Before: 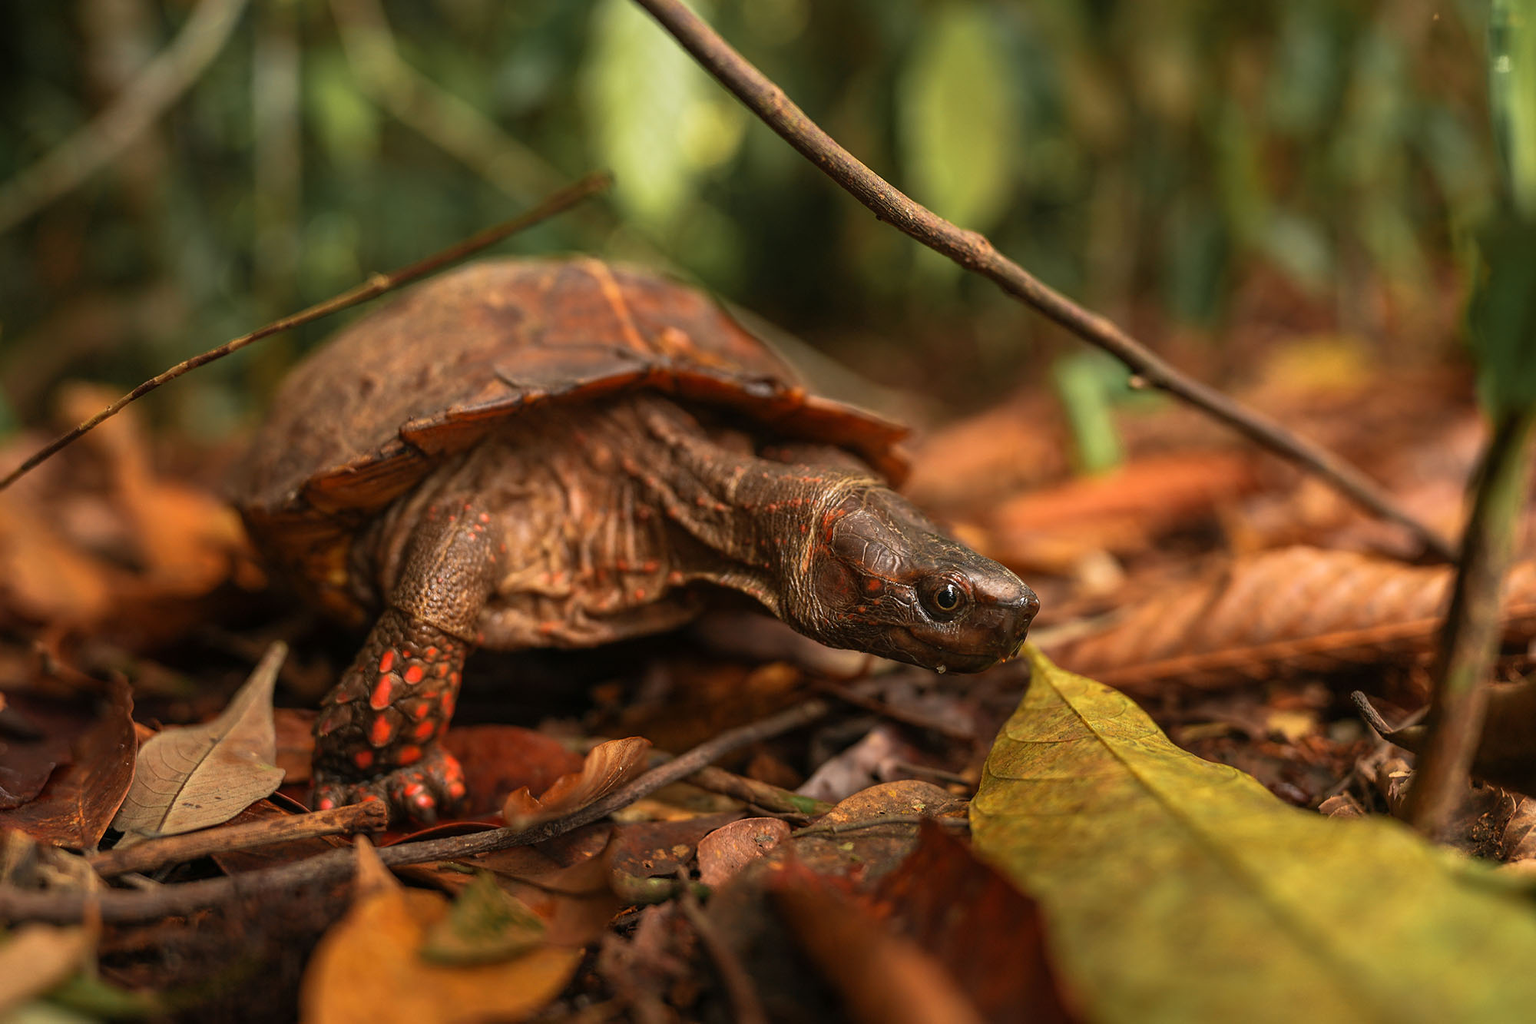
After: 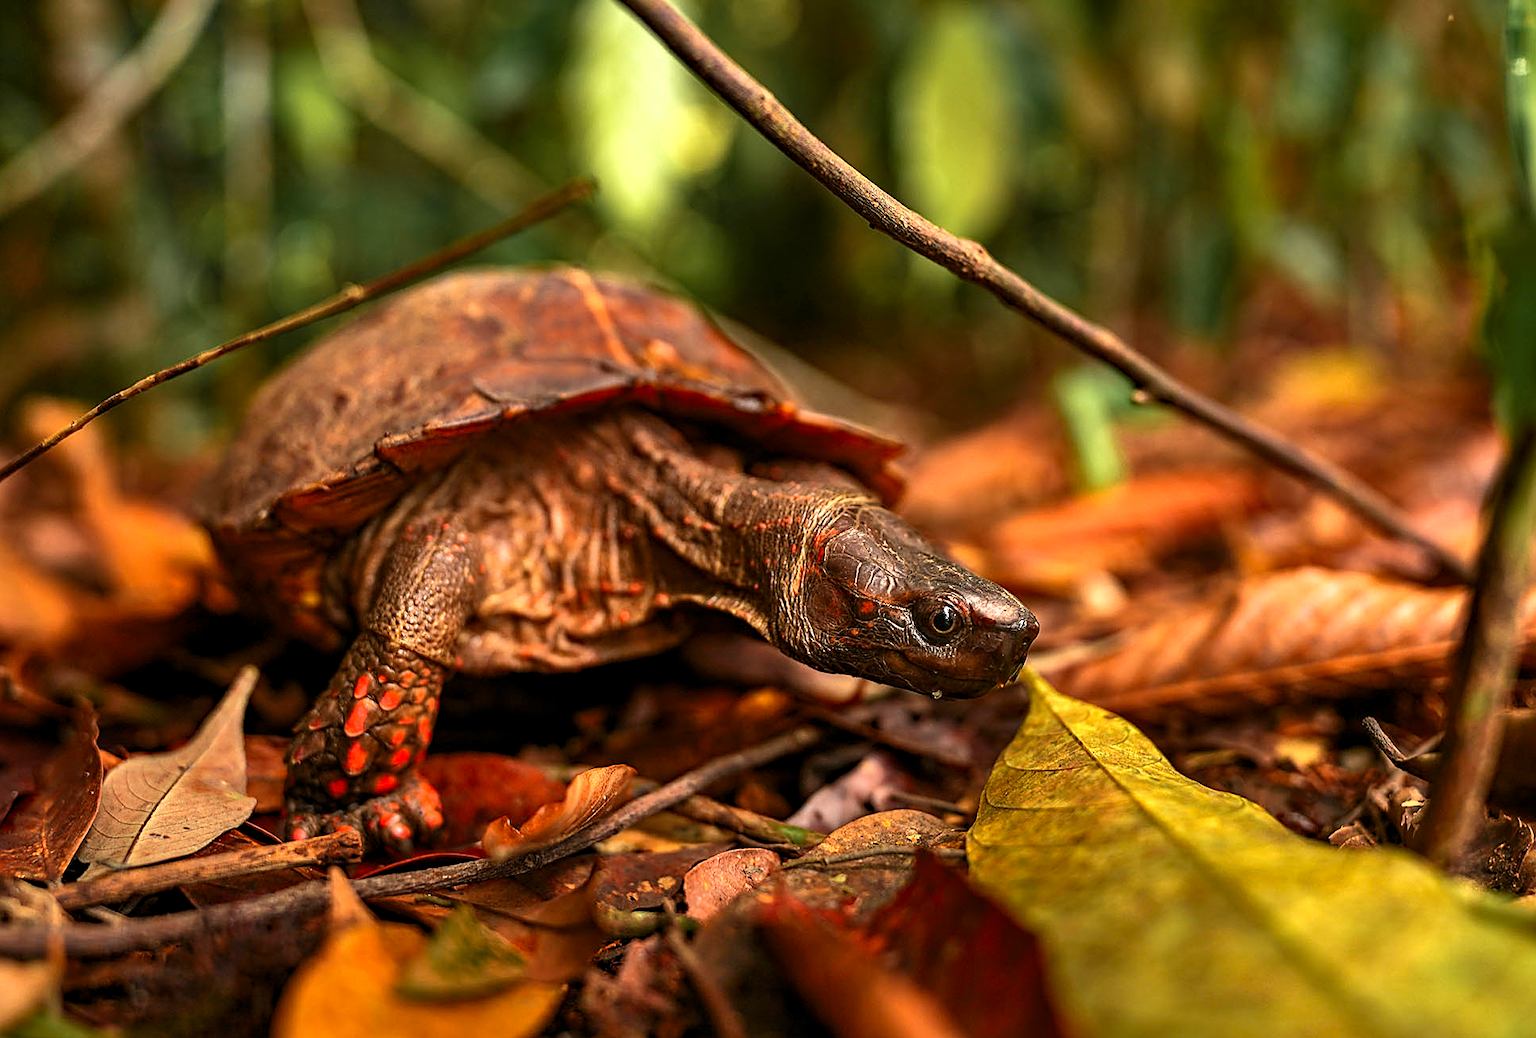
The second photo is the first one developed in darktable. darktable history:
haze removal: on, module defaults
contrast brightness saturation: contrast 0.07, brightness -0.13, saturation 0.06
shadows and highlights: highlights color adjustment 0%, low approximation 0.01, soften with gaussian
sharpen: on, module defaults
exposure: black level correction 0, exposure 0.7 EV, compensate exposure bias true, compensate highlight preservation false
levels: levels [0.016, 0.5, 0.996]
crop and rotate: left 2.536%, right 1.107%, bottom 2.246%
